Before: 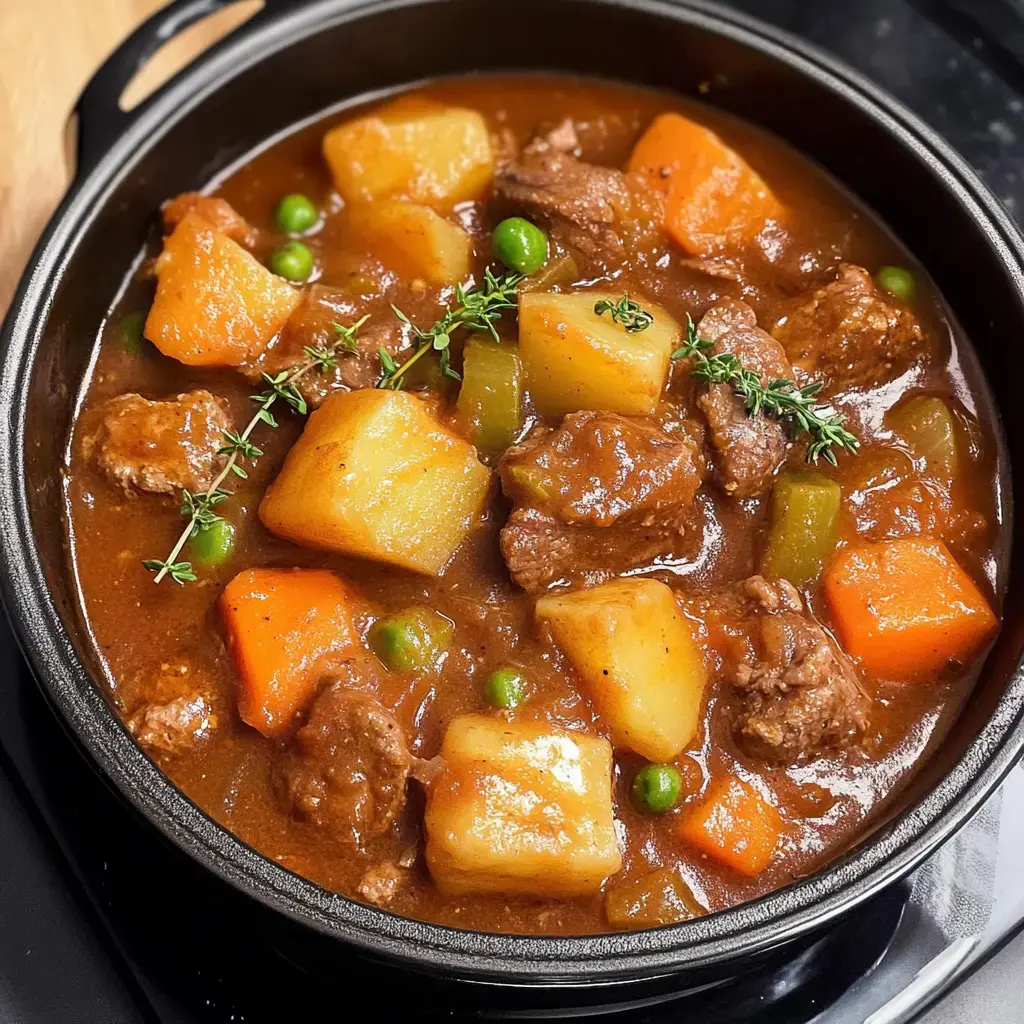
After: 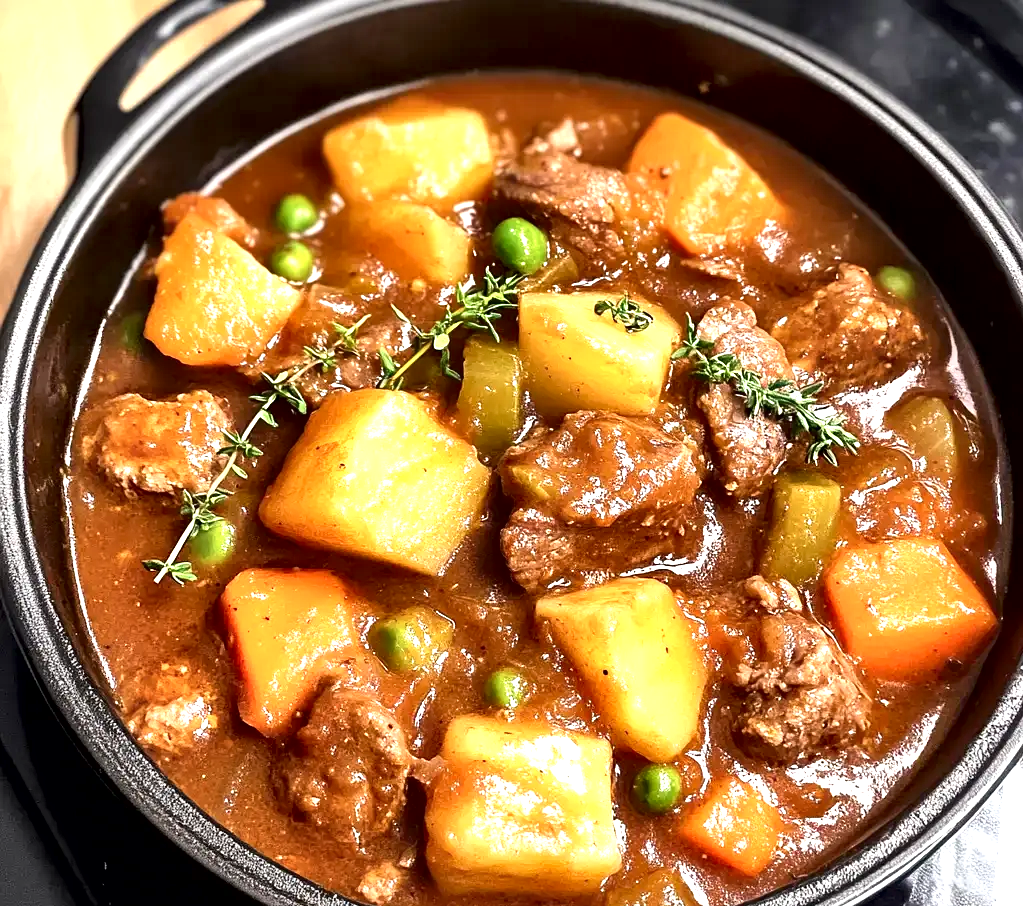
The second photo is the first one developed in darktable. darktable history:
exposure: exposure 0.725 EV, compensate exposure bias true, compensate highlight preservation false
crop and rotate: top 0%, bottom 11.503%
local contrast: mode bilateral grid, contrast 44, coarseness 68, detail 215%, midtone range 0.2
